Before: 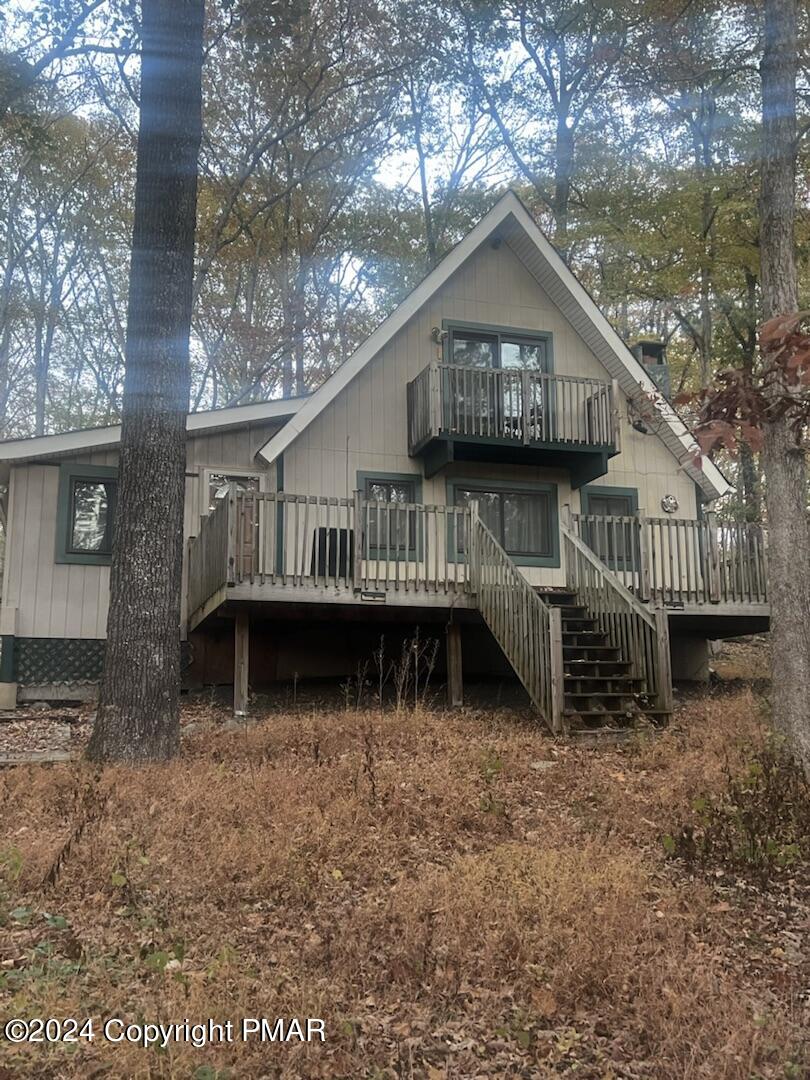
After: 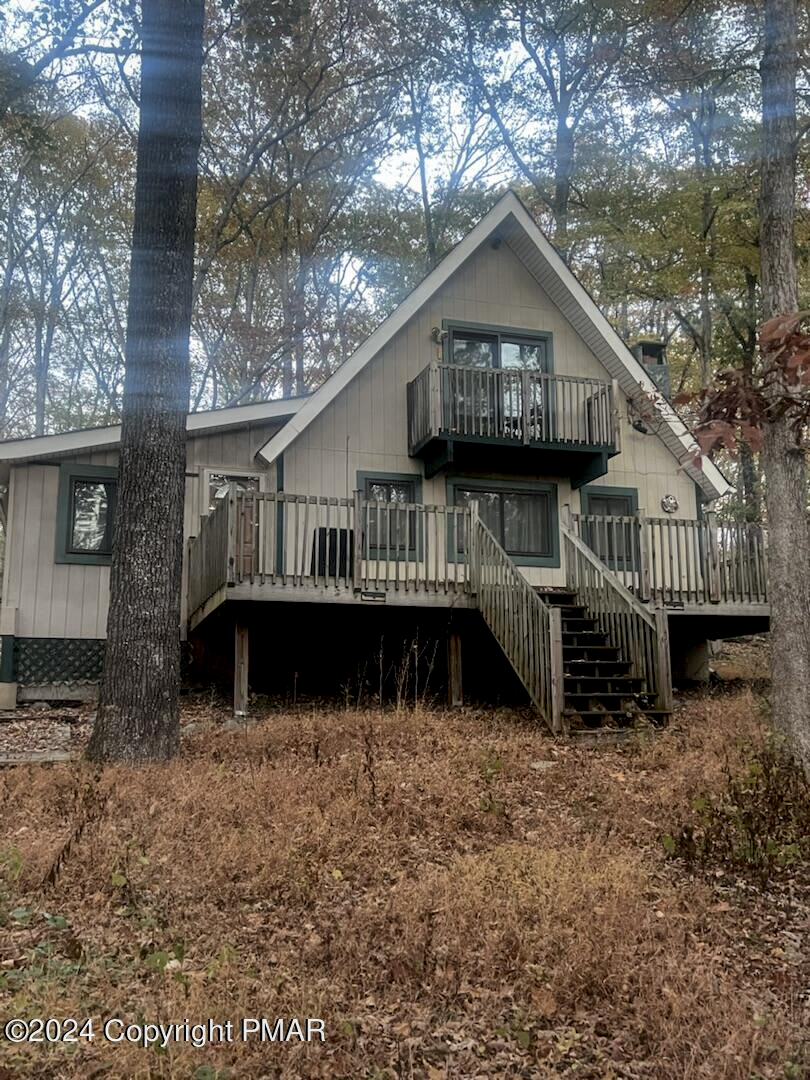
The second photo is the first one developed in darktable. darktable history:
local contrast: on, module defaults
exposure: black level correction 0.009, exposure -0.159 EV, compensate highlight preservation false
